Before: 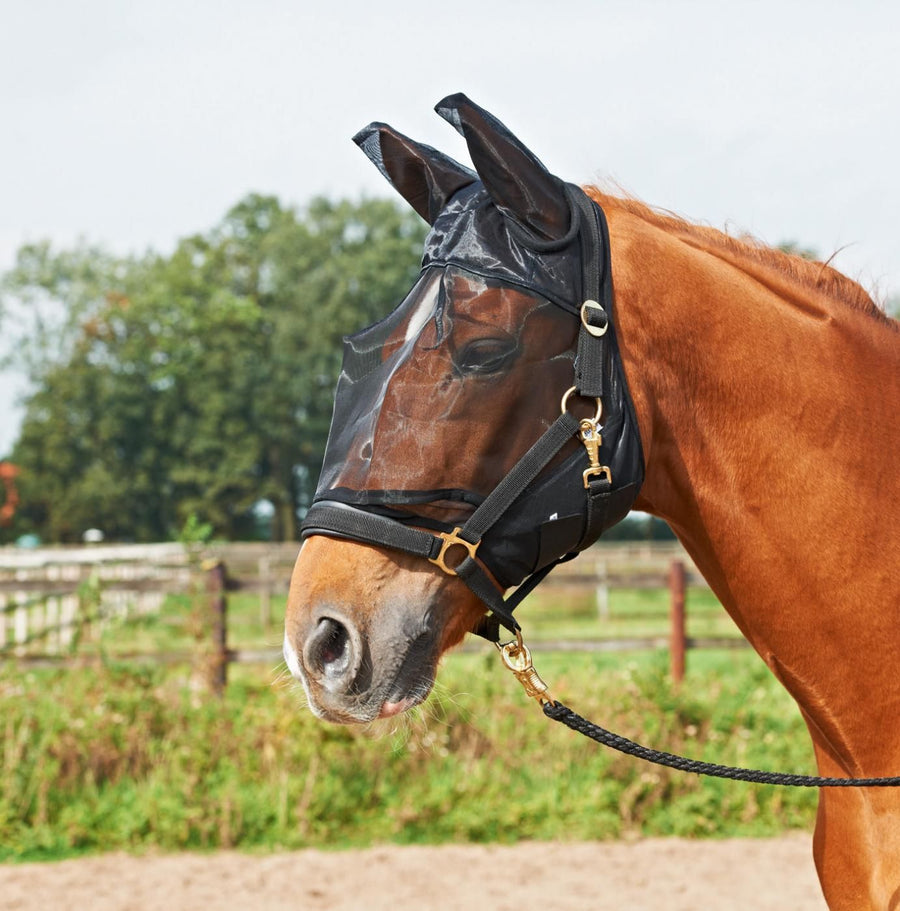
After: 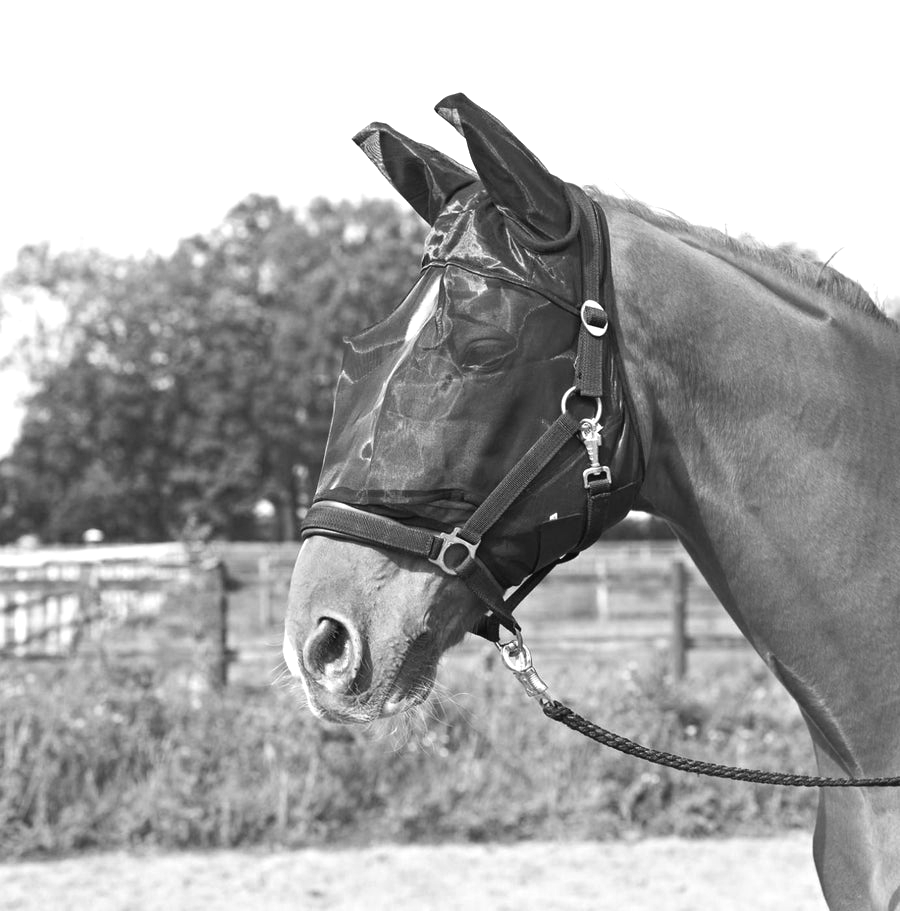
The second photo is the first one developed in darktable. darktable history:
color calibration: output gray [0.253, 0.26, 0.487, 0], gray › normalize channels true, illuminant same as pipeline (D50), adaptation XYZ, x 0.346, y 0.359, gamut compression 0
exposure: black level correction -0.002, exposure 0.708 EV, compensate exposure bias true, compensate highlight preservation false
